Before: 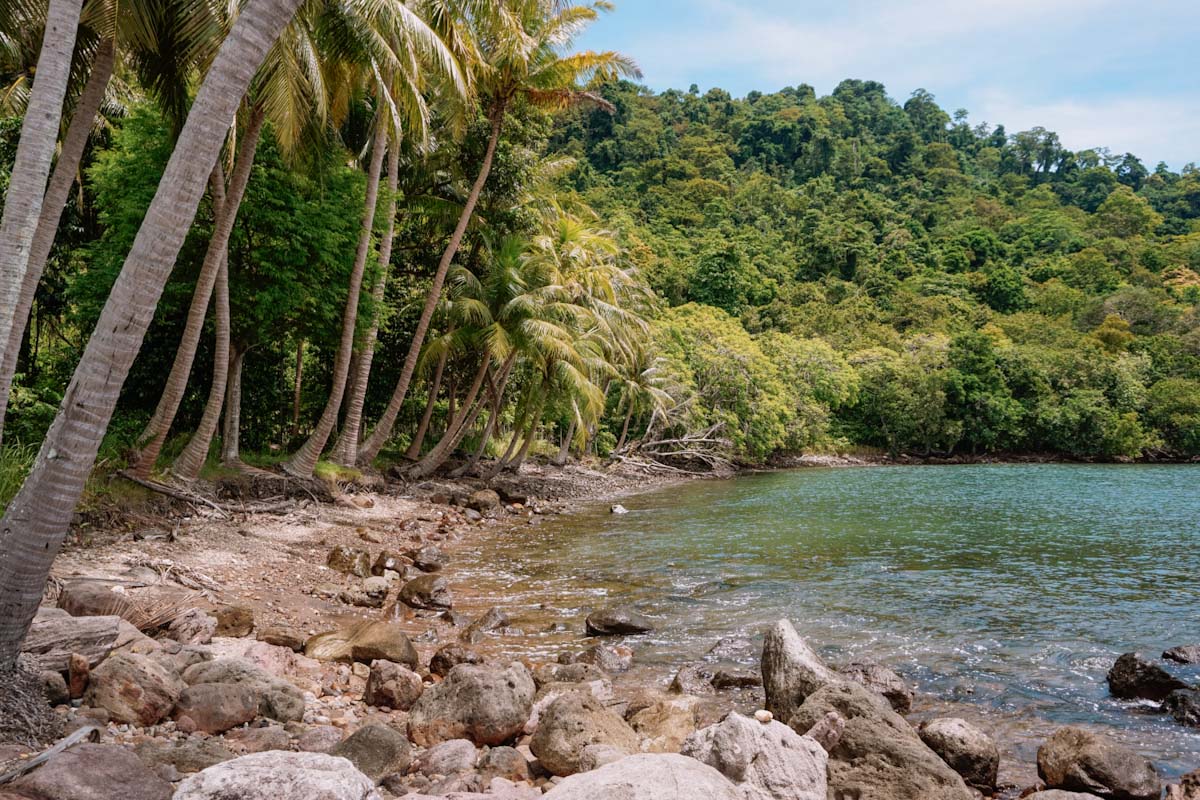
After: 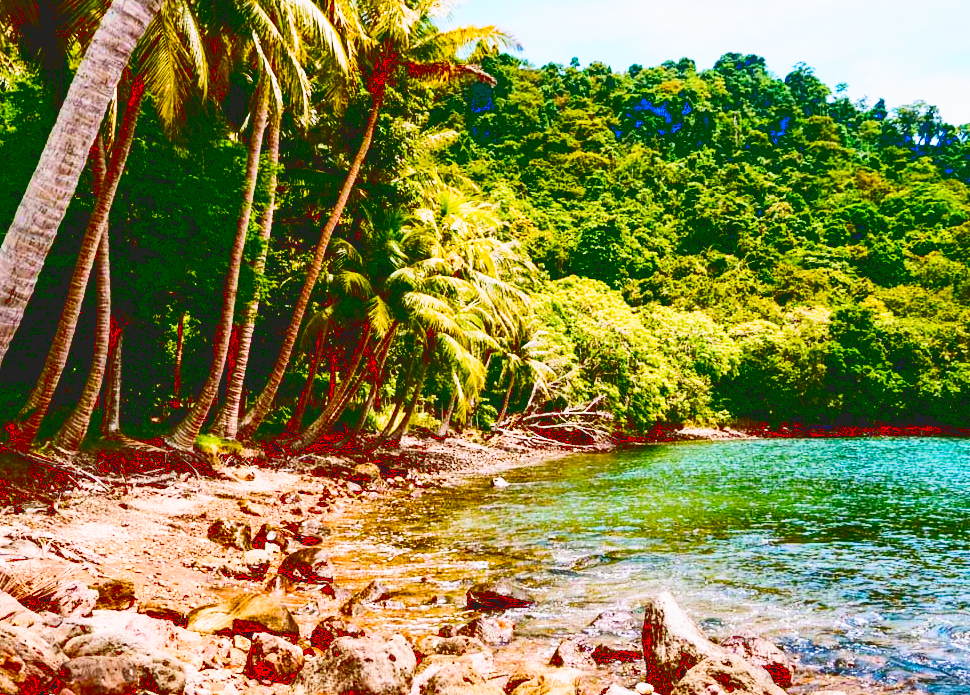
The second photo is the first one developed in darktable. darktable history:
crop: left 9.929%, top 3.475%, right 9.188%, bottom 9.529%
exposure: compensate highlight preservation false
contrast brightness saturation: contrast 0.32, brightness -0.08, saturation 0.17
color balance rgb: perceptual saturation grading › global saturation 24.74%, perceptual saturation grading › highlights -51.22%, perceptual saturation grading › mid-tones 19.16%, perceptual saturation grading › shadows 60.98%, global vibrance 50%
filmic rgb: middle gray luminance 12.74%, black relative exposure -10.13 EV, white relative exposure 3.47 EV, threshold 6 EV, target black luminance 0%, hardness 5.74, latitude 44.69%, contrast 1.221, highlights saturation mix 5%, shadows ↔ highlights balance 26.78%, add noise in highlights 0, preserve chrominance no, color science v3 (2019), use custom middle-gray values true, iterations of high-quality reconstruction 0, contrast in highlights soft, enable highlight reconstruction true
tone curve: curves: ch0 [(0, 0.129) (0.187, 0.207) (0.729, 0.789) (1, 1)], color space Lab, linked channels, preserve colors none
